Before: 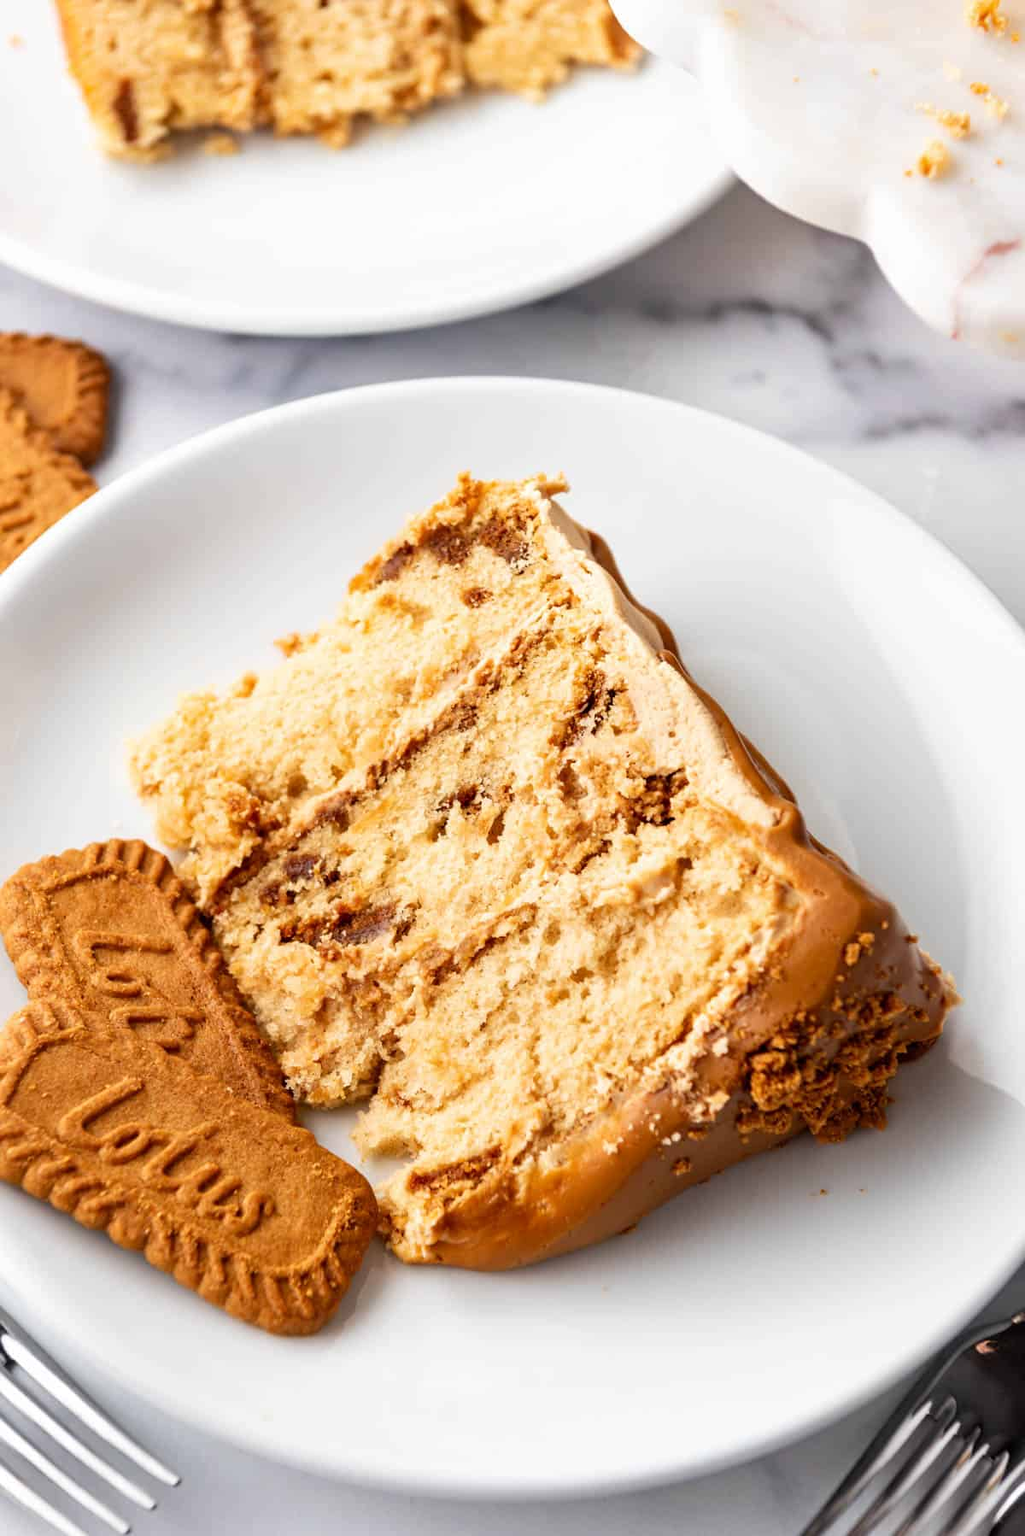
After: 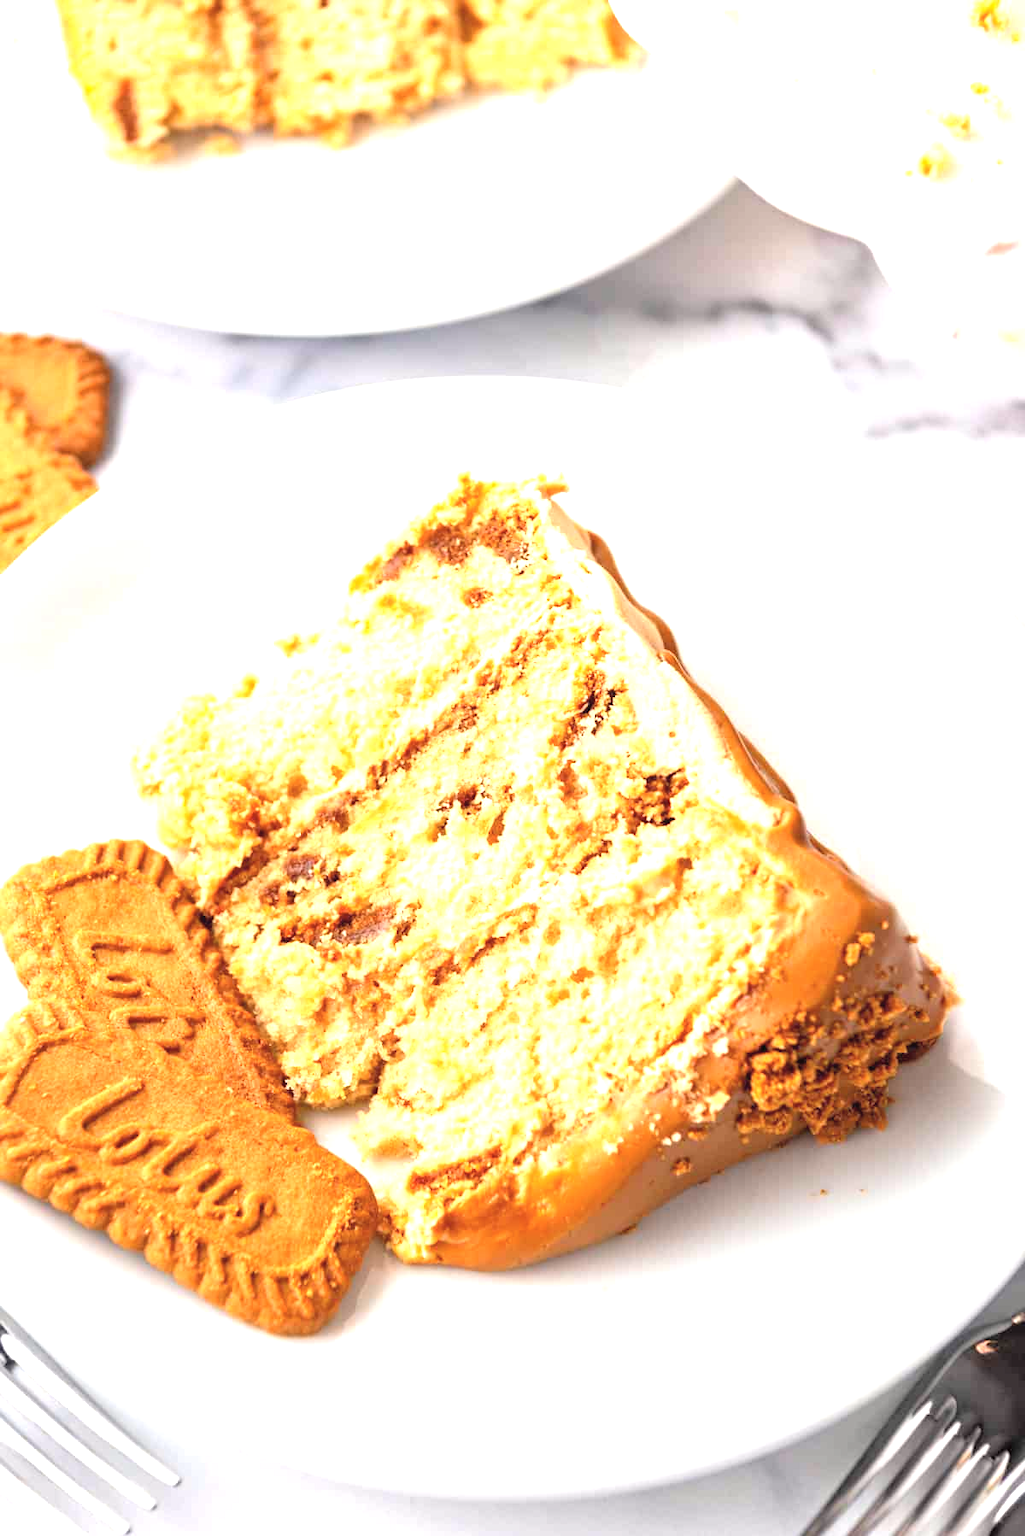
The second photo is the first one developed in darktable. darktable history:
contrast brightness saturation: brightness 0.15
white balance: red 1.009, blue 0.985
exposure: black level correction 0, exposure 1.1 EV, compensate highlight preservation false
